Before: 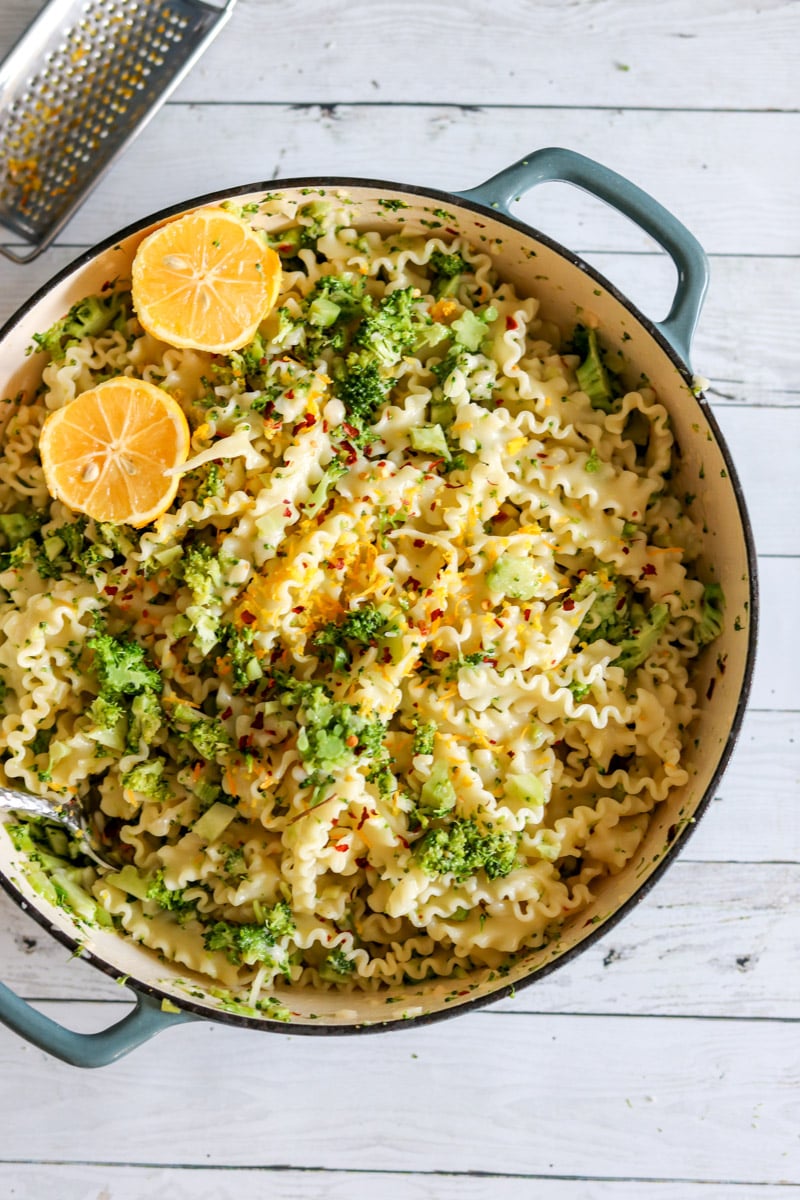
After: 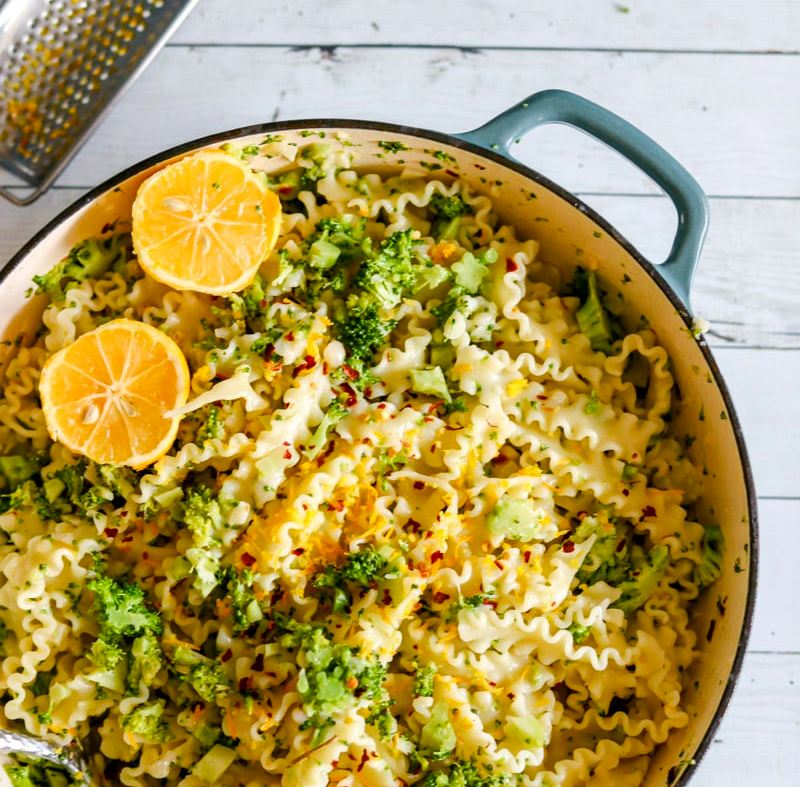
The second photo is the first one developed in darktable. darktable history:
crop and rotate: top 4.848%, bottom 29.503%
color balance rgb: perceptual saturation grading › global saturation 35%, perceptual saturation grading › highlights -30%, perceptual saturation grading › shadows 35%, perceptual brilliance grading › global brilliance 3%, perceptual brilliance grading › highlights -3%, perceptual brilliance grading › shadows 3%
